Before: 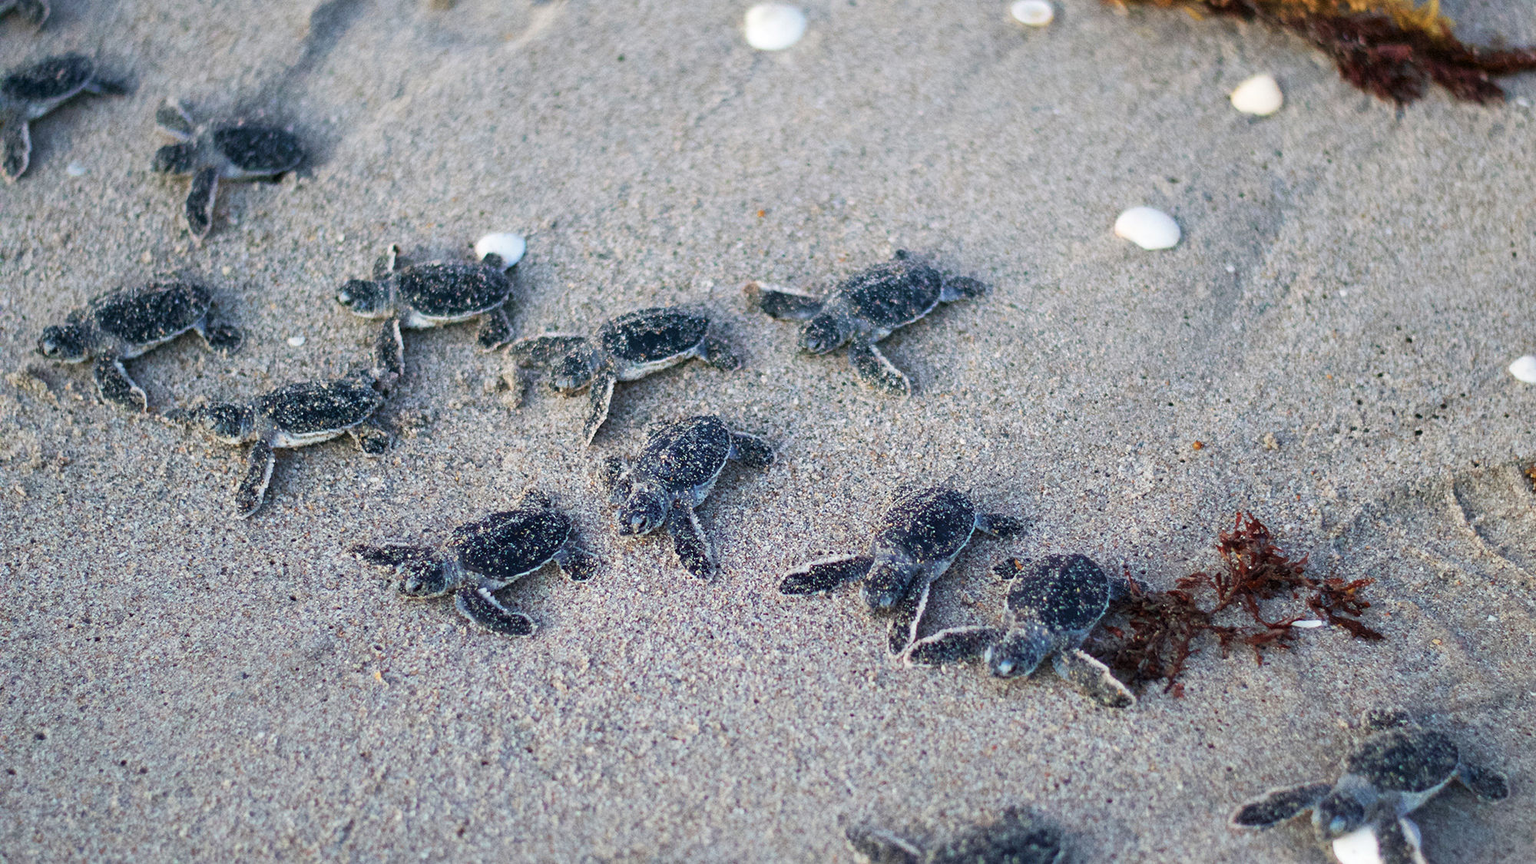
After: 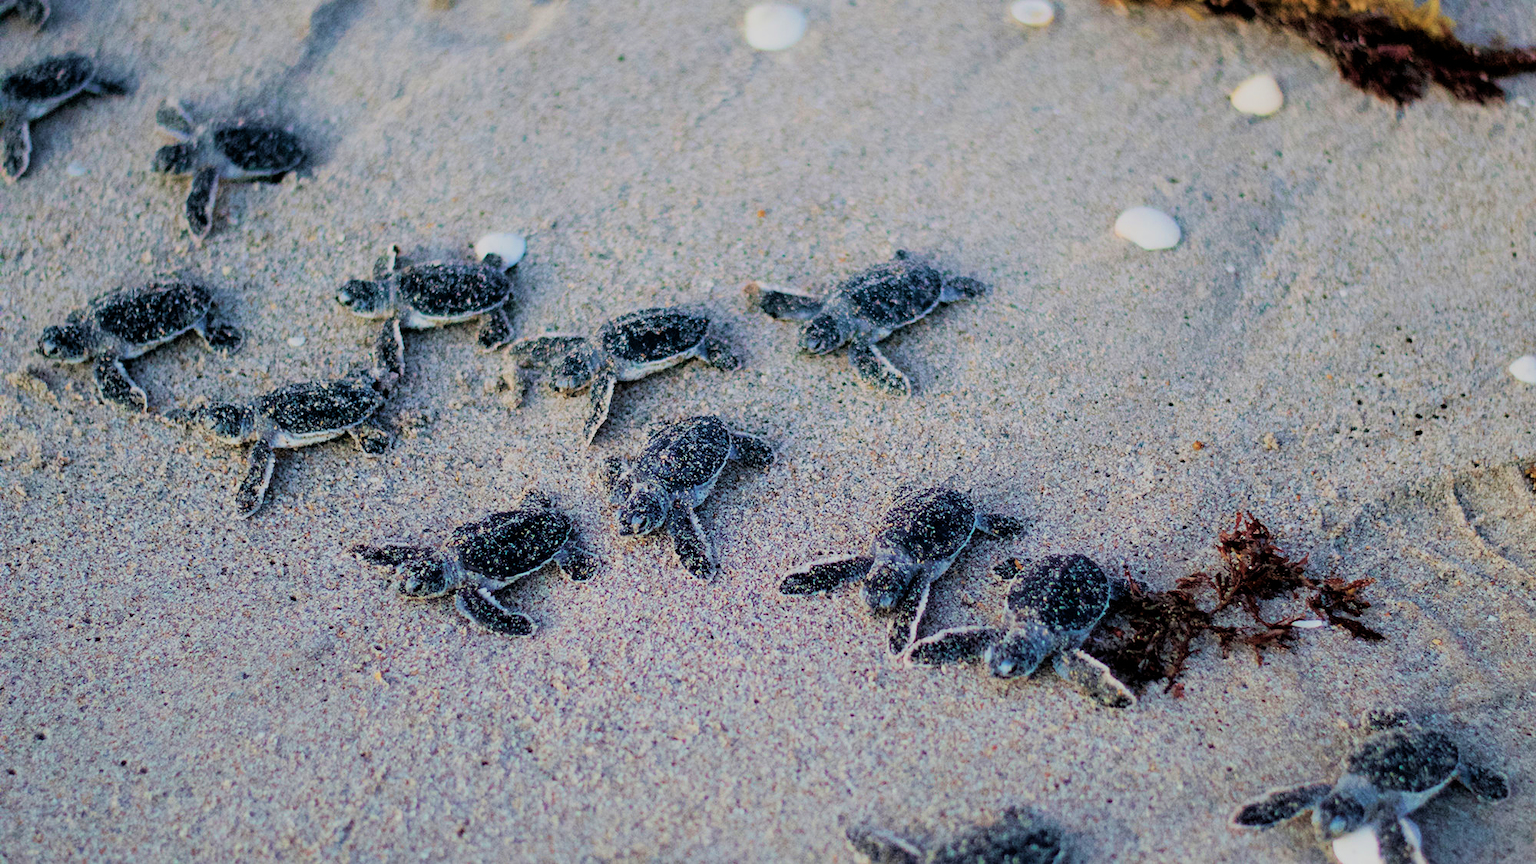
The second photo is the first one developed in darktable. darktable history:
filmic rgb: black relative exposure -4.38 EV, white relative exposure 4.56 EV, hardness 2.37, contrast 1.05
velvia: strength 45%
